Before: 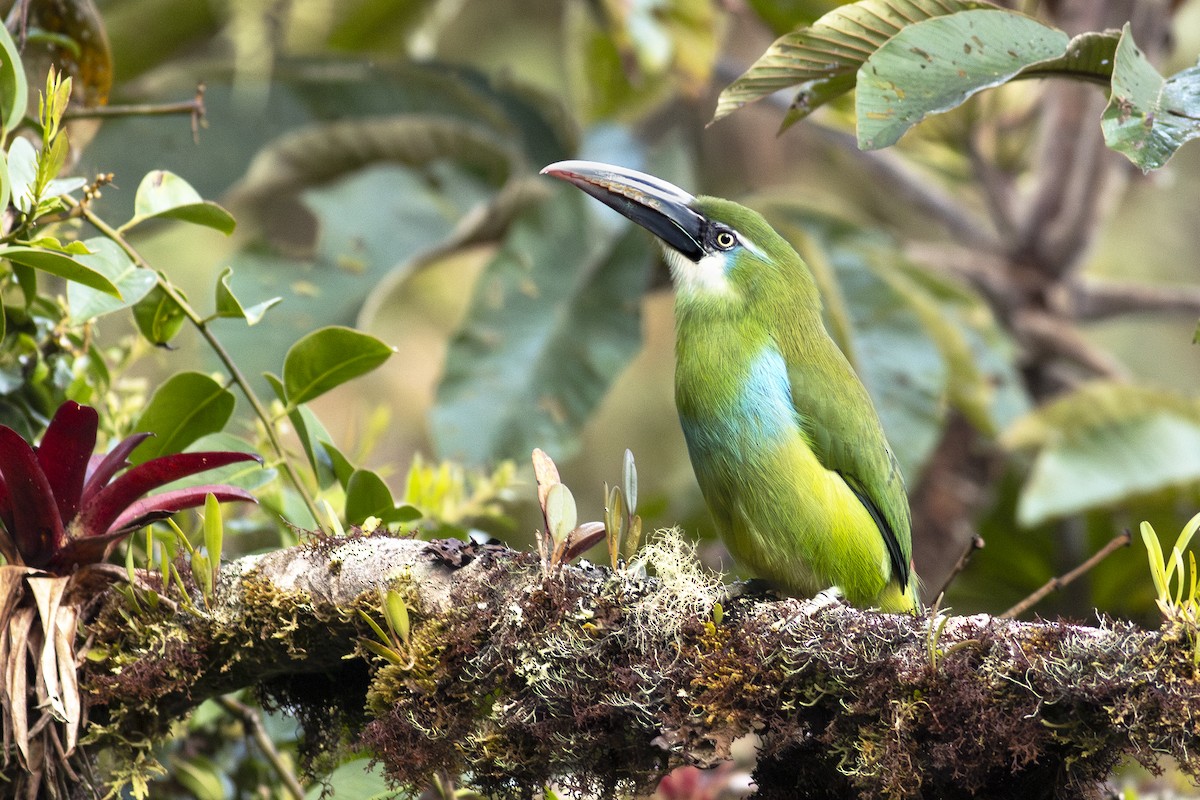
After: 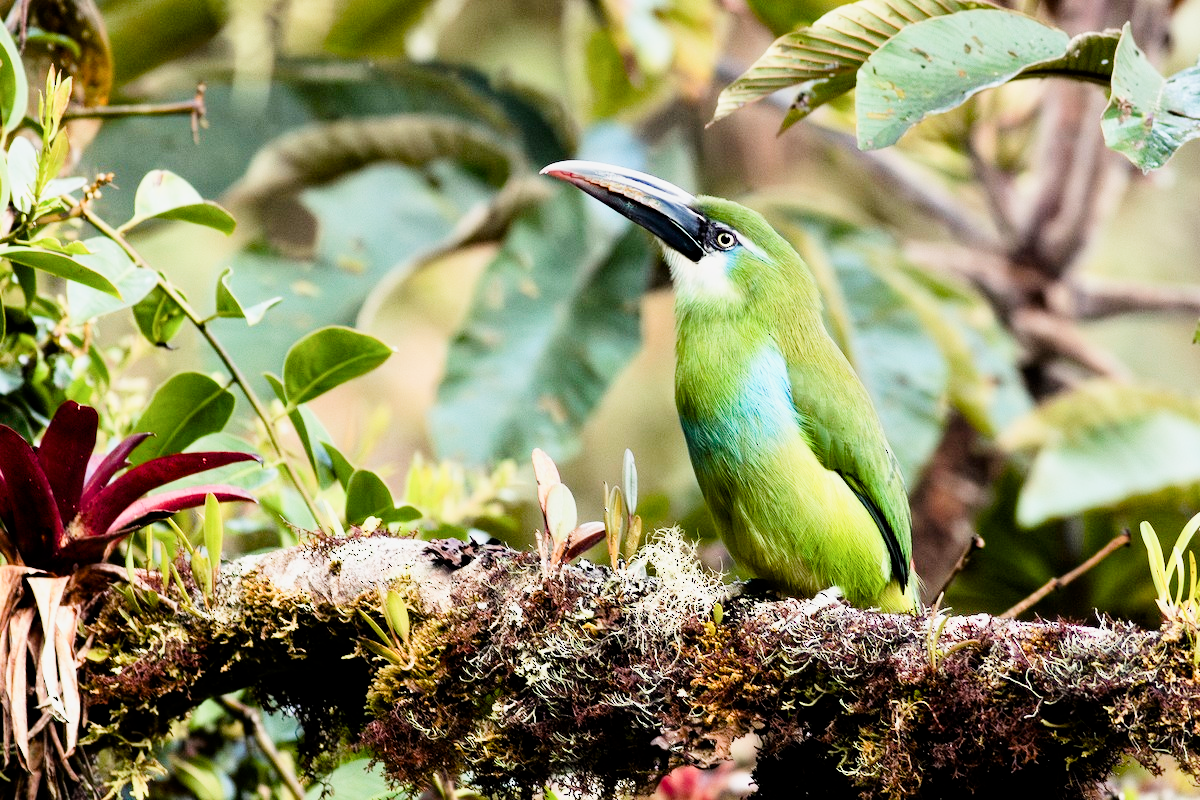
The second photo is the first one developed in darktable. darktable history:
filmic rgb: black relative exposure -5.05 EV, white relative exposure 3.96 EV, hardness 2.89, contrast 1.398, highlights saturation mix -30.07%
color balance rgb: perceptual saturation grading › global saturation 25.631%, perceptual saturation grading › highlights -50.24%, perceptual saturation grading › shadows 30.42%, perceptual brilliance grading › global brilliance 10.615%, perceptual brilliance grading › shadows 14.683%
contrast brightness saturation: contrast 0.144
